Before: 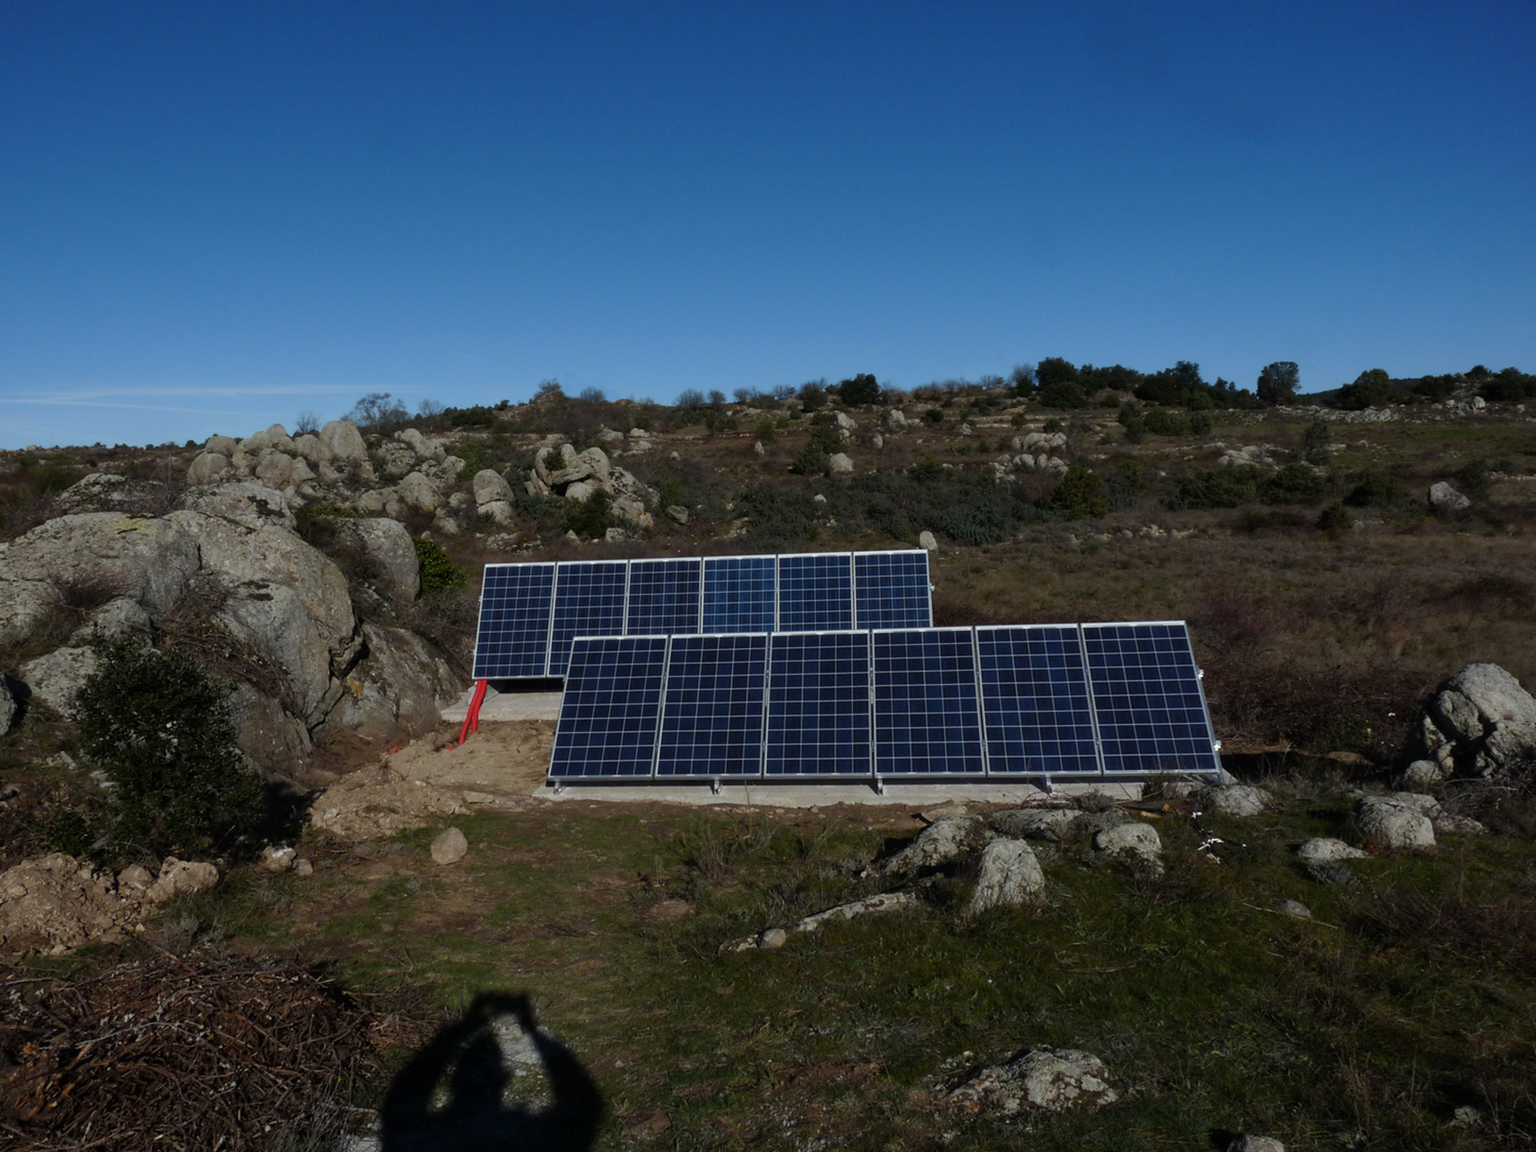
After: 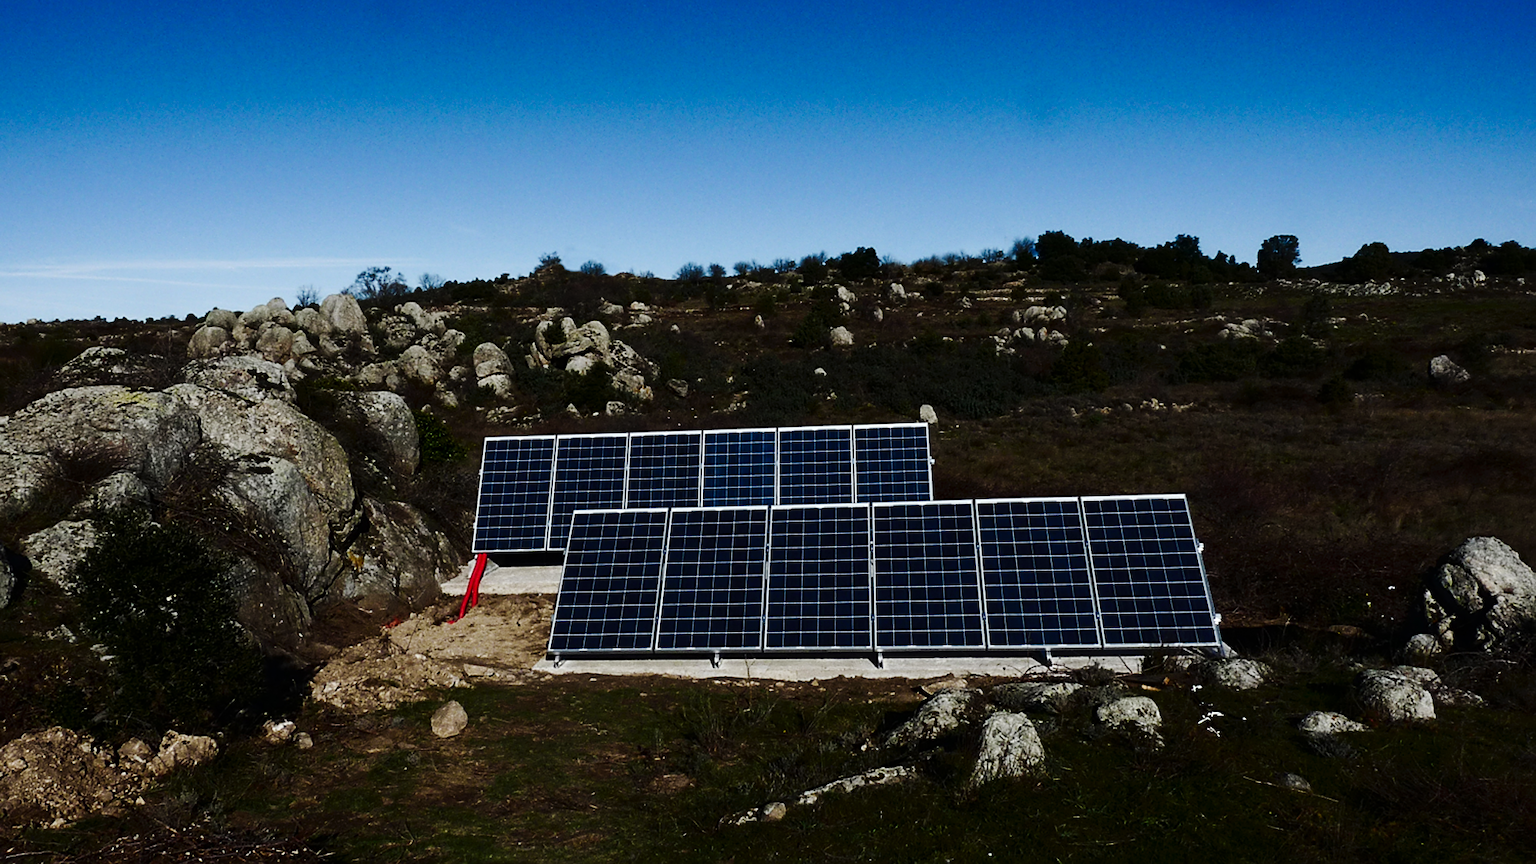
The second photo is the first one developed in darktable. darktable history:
crop: top 11.038%, bottom 13.962%
contrast brightness saturation: contrast 0.28
sharpen: on, module defaults
tone curve: curves: ch0 [(0, 0) (0.003, 0.002) (0.011, 0.009) (0.025, 0.019) (0.044, 0.031) (0.069, 0.04) (0.1, 0.059) (0.136, 0.092) (0.177, 0.134) (0.224, 0.192) (0.277, 0.262) (0.335, 0.348) (0.399, 0.446) (0.468, 0.554) (0.543, 0.646) (0.623, 0.731) (0.709, 0.807) (0.801, 0.867) (0.898, 0.931) (1, 1)], preserve colors none
exposure: compensate highlight preservation false
